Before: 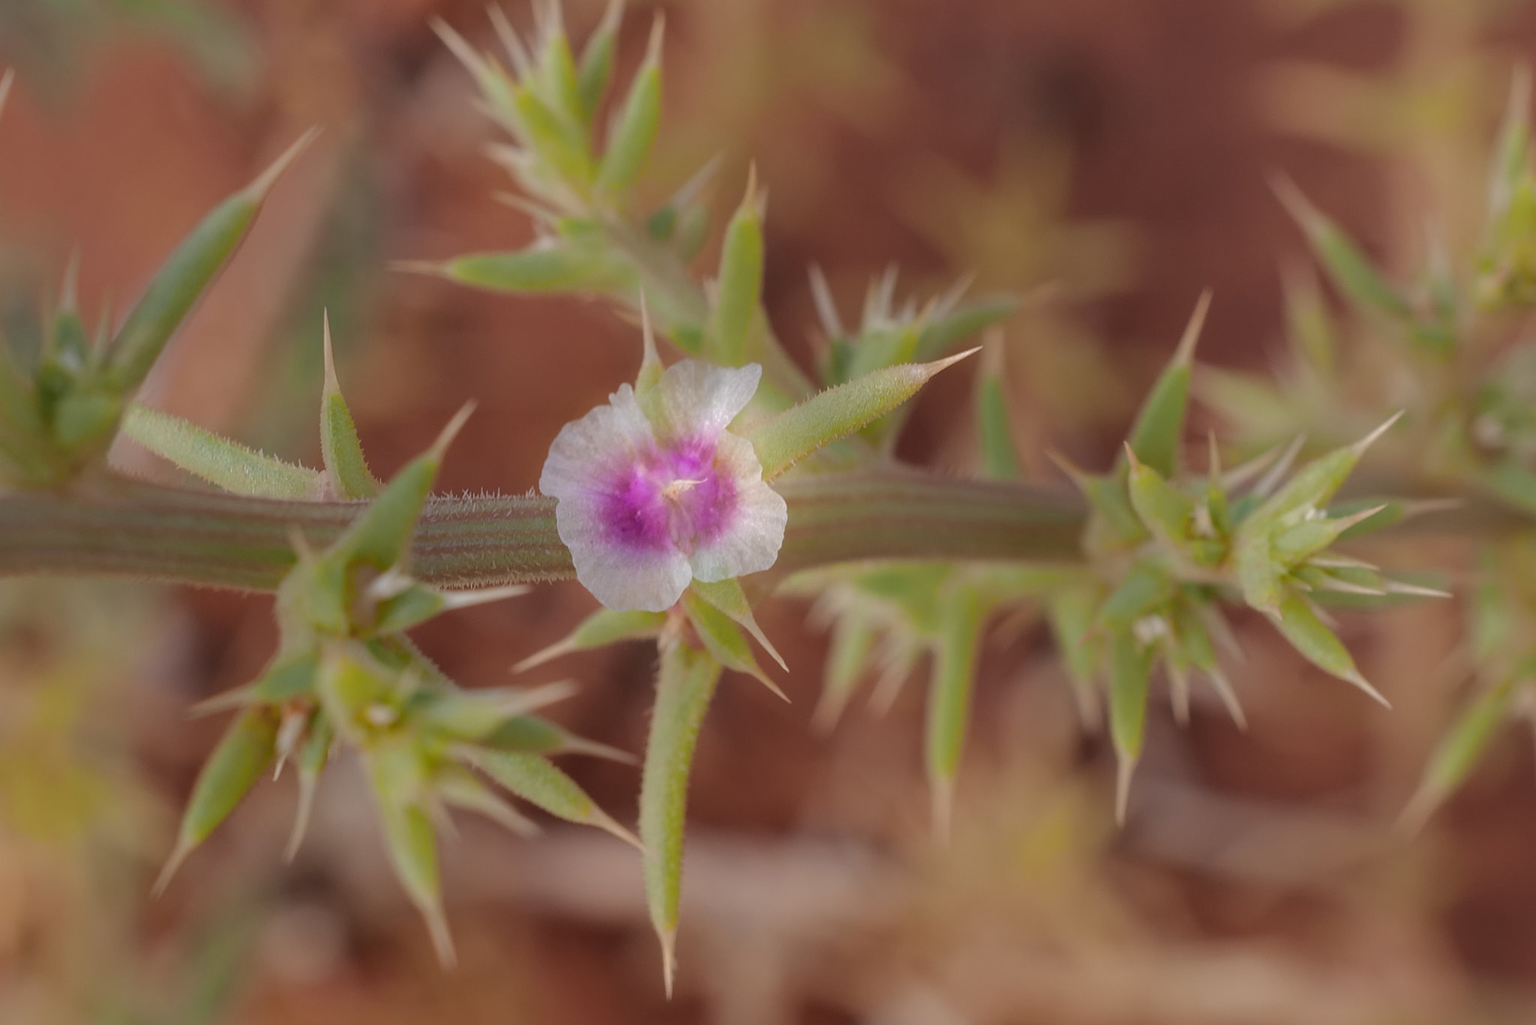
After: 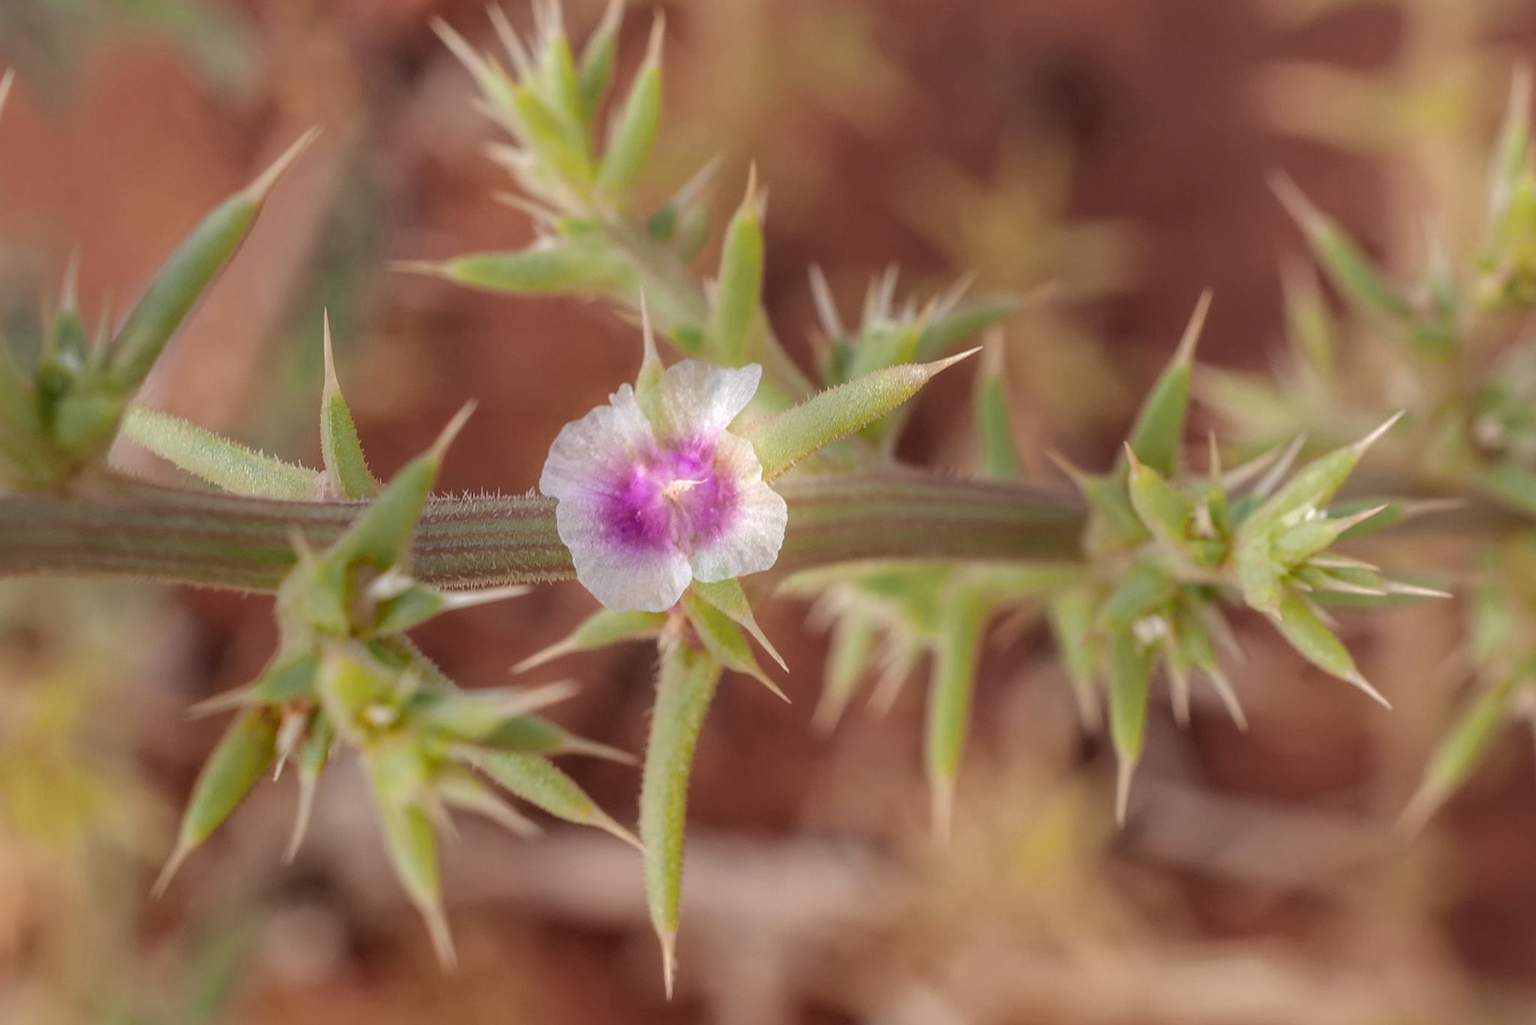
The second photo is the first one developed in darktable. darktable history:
local contrast: highlights 99%, shadows 86%, detail 160%, midtone range 0.2
exposure: exposure 0.29 EV, compensate highlight preservation false
